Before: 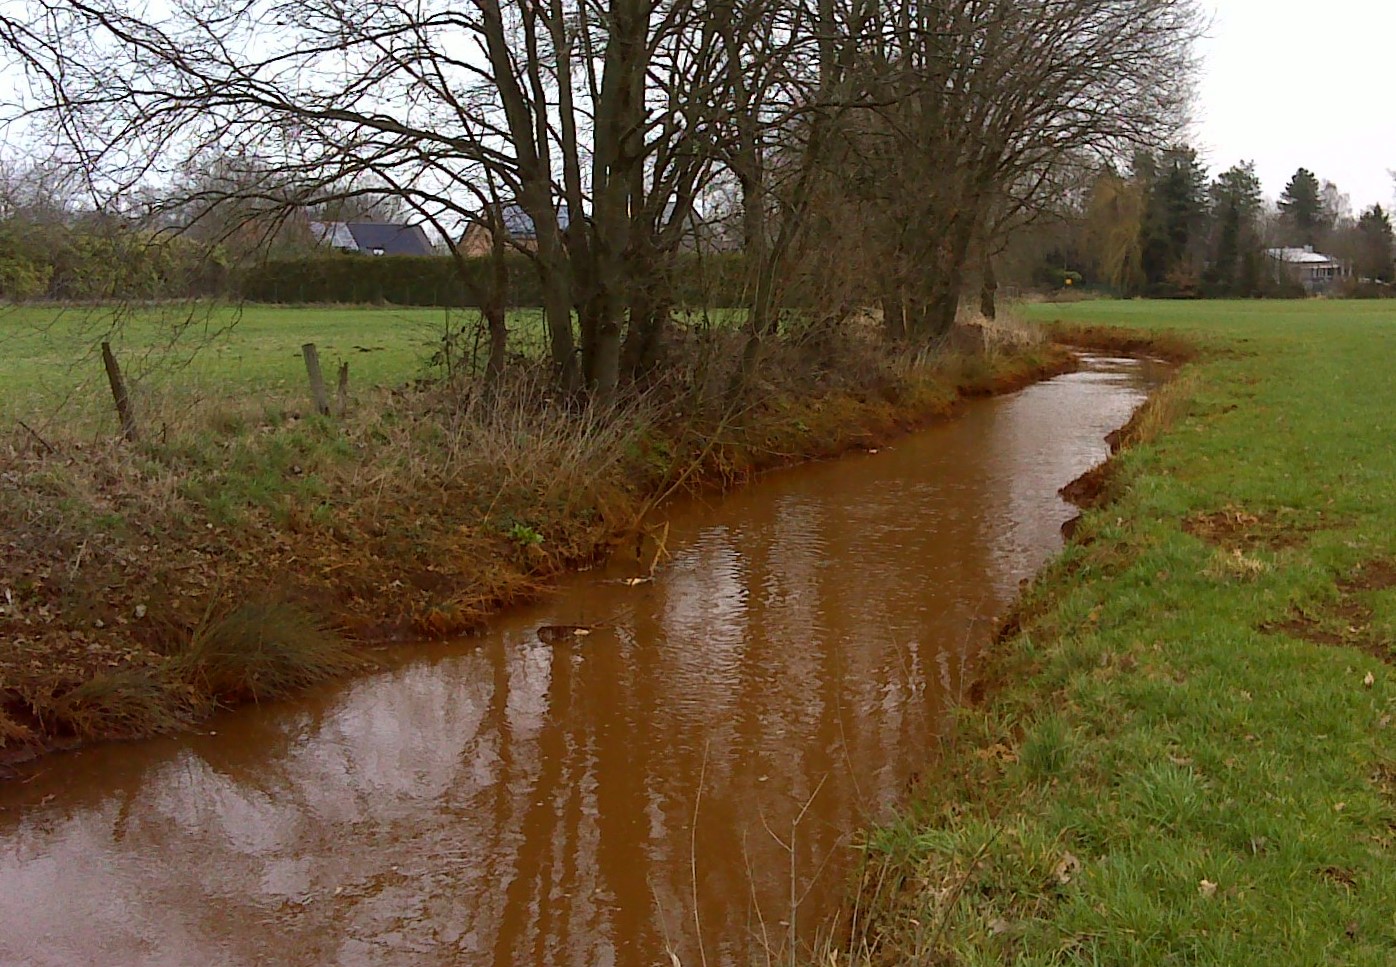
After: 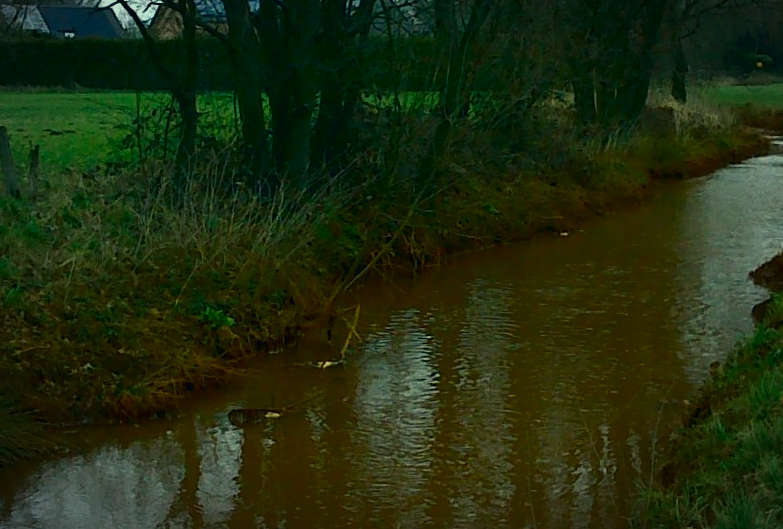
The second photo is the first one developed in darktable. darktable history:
vignetting: fall-off radius 69.77%, automatic ratio true
contrast brightness saturation: brightness -0.251, saturation 0.198
crop and rotate: left 22.199%, top 22.533%, right 21.661%, bottom 22.75%
color correction: highlights a* -19.96, highlights b* 9.8, shadows a* -20.33, shadows b* -11.17
